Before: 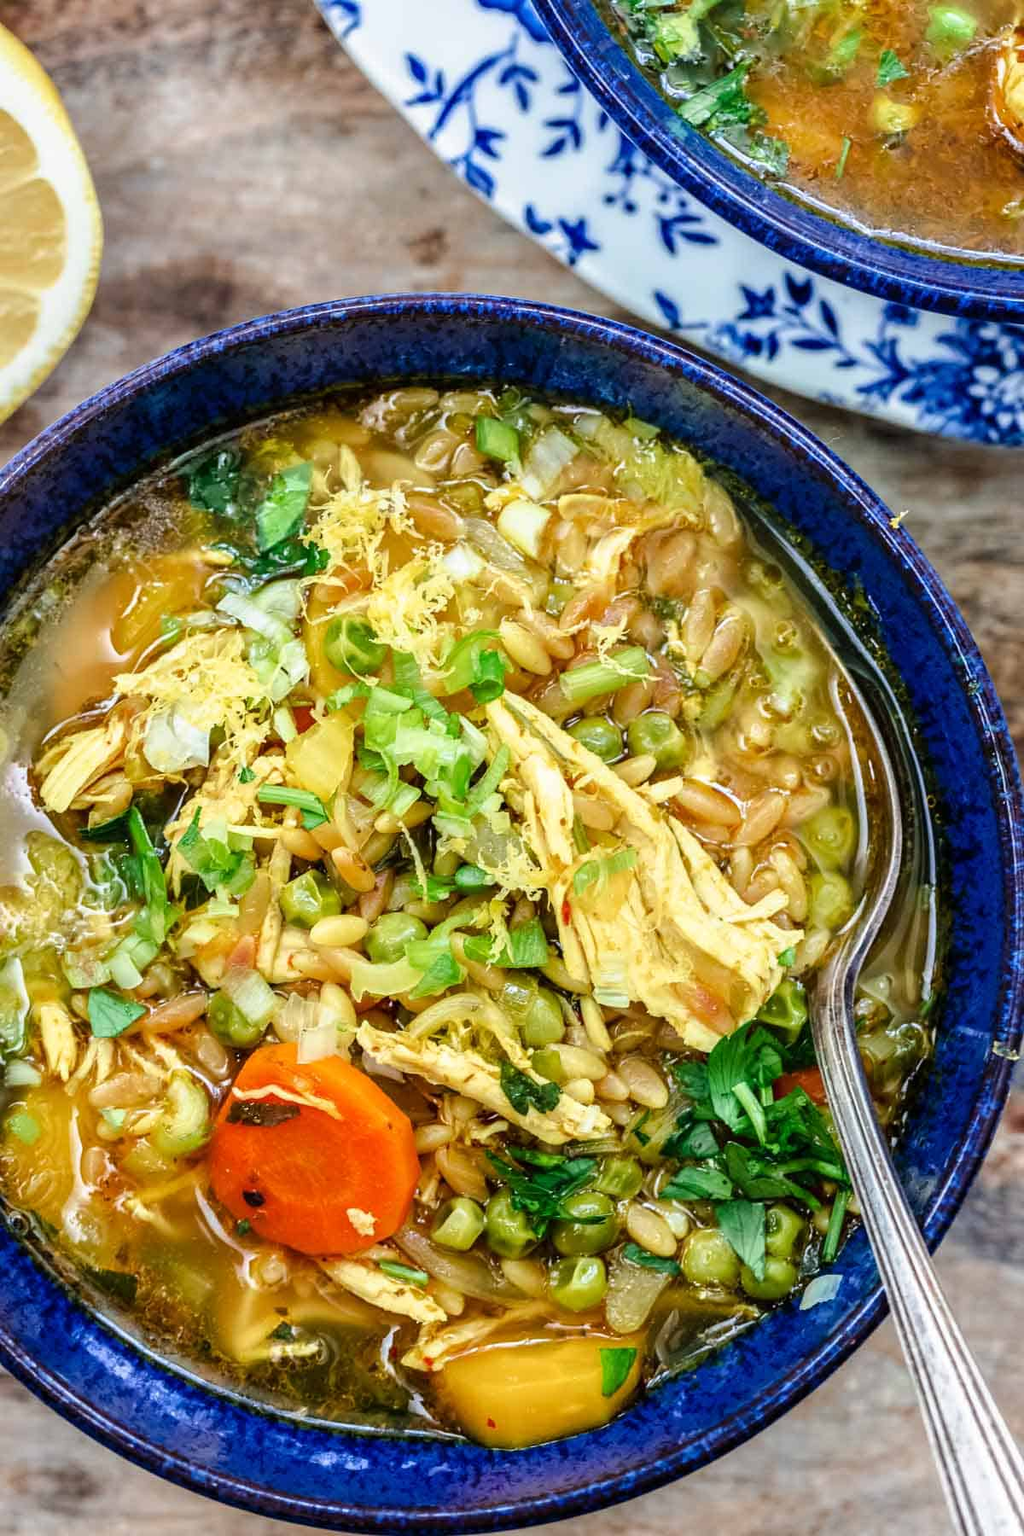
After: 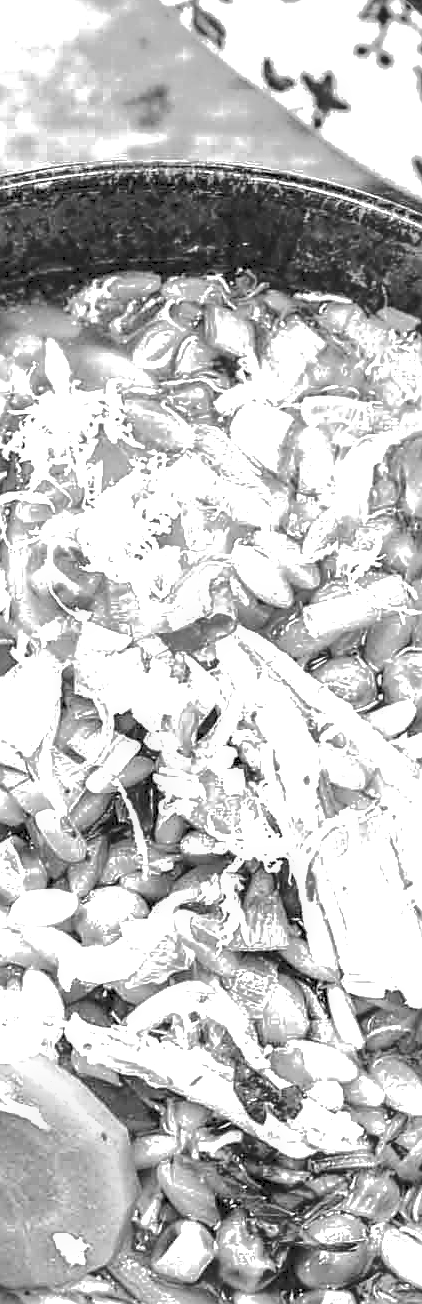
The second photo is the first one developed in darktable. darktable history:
color correction: highlights a* -0.137, highlights b* -5.91, shadows a* -0.137, shadows b* -0.137
local contrast: highlights 40%, shadows 60%, detail 136%, midtone range 0.514
exposure: black level correction 0, exposure 1.2 EV, compensate highlight preservation false
sharpen: amount 0.6
crop and rotate: left 29.476%, top 10.214%, right 35.32%, bottom 17.333%
monochrome: on, module defaults
tone curve: curves: ch0 [(0, 0) (0.003, 0.108) (0.011, 0.113) (0.025, 0.113) (0.044, 0.121) (0.069, 0.132) (0.1, 0.145) (0.136, 0.158) (0.177, 0.182) (0.224, 0.215) (0.277, 0.27) (0.335, 0.341) (0.399, 0.424) (0.468, 0.528) (0.543, 0.622) (0.623, 0.721) (0.709, 0.79) (0.801, 0.846) (0.898, 0.871) (1, 1)], preserve colors none
shadows and highlights: on, module defaults
